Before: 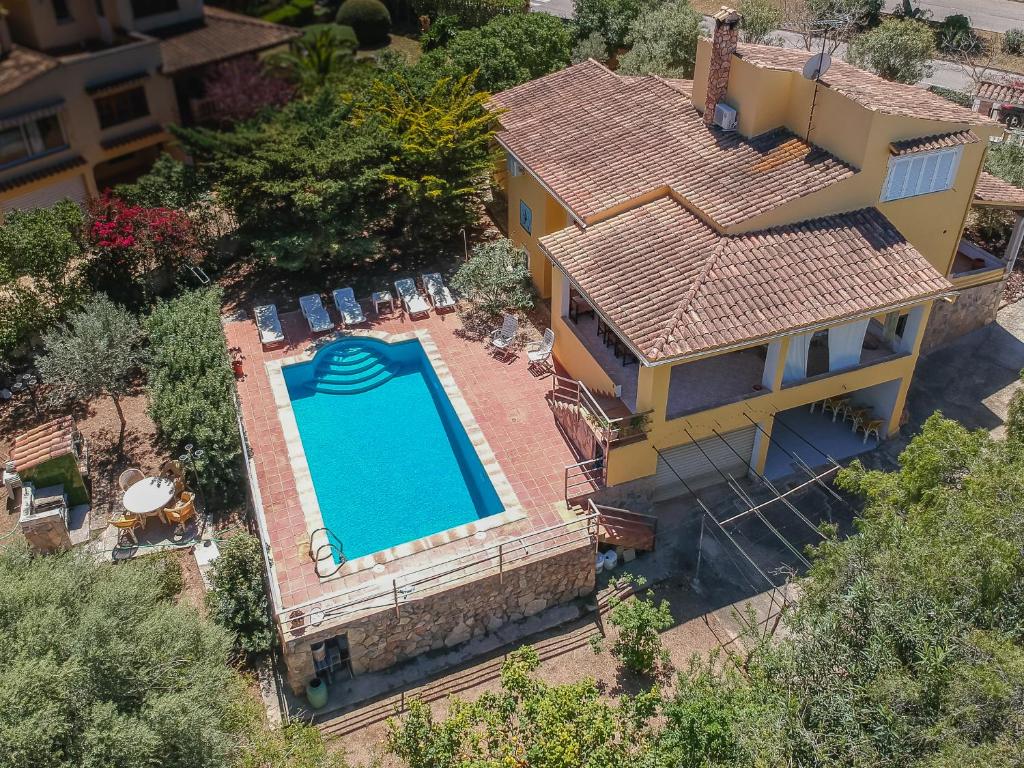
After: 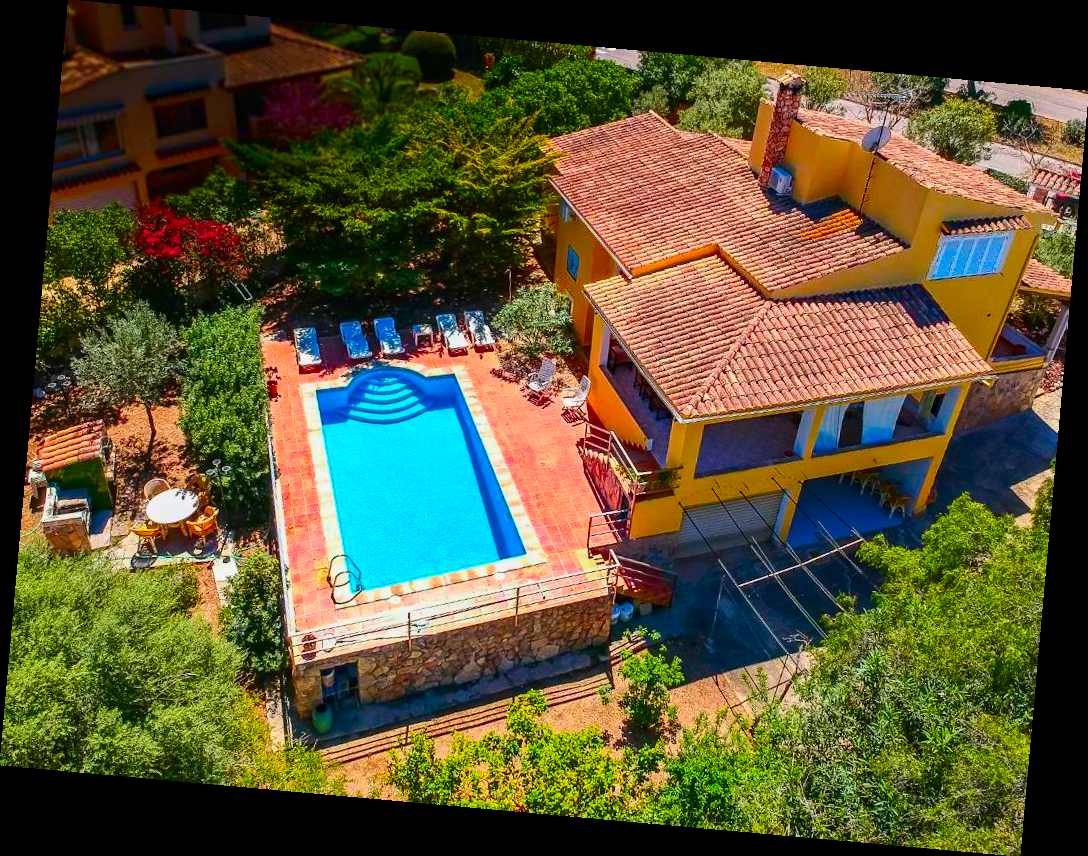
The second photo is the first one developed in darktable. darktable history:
color balance rgb: perceptual saturation grading › global saturation 30%, global vibrance 20%
haze removal: compatibility mode true, adaptive false
contrast brightness saturation: contrast 0.26, brightness 0.02, saturation 0.87
rotate and perspective: rotation 5.12°, automatic cropping off
